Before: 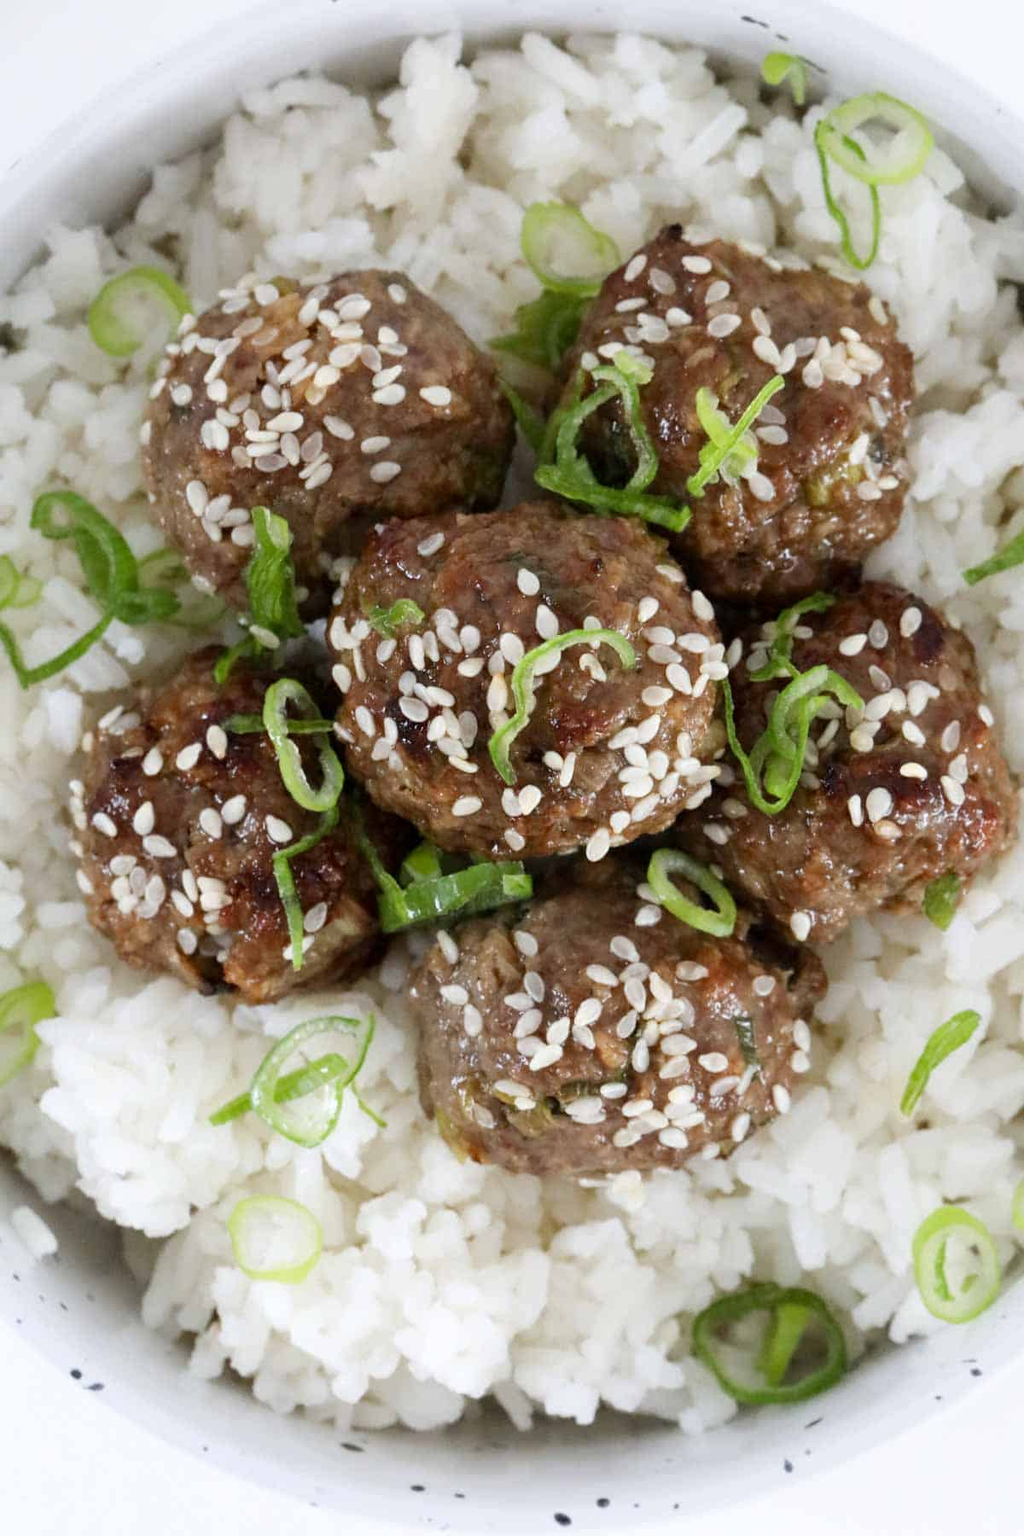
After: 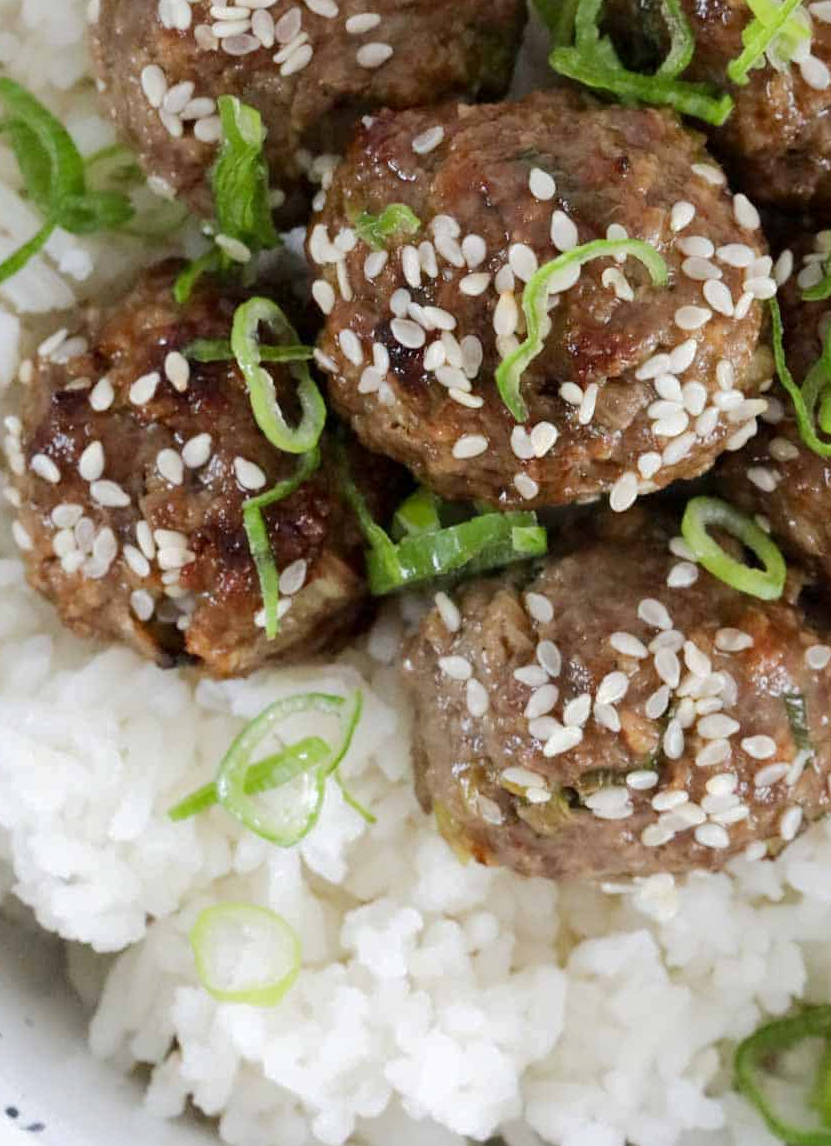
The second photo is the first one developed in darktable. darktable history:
crop: left 6.488%, top 27.668%, right 24.183%, bottom 8.656%
white balance: emerald 1
base curve: curves: ch0 [(0, 0) (0.235, 0.266) (0.503, 0.496) (0.786, 0.72) (1, 1)]
